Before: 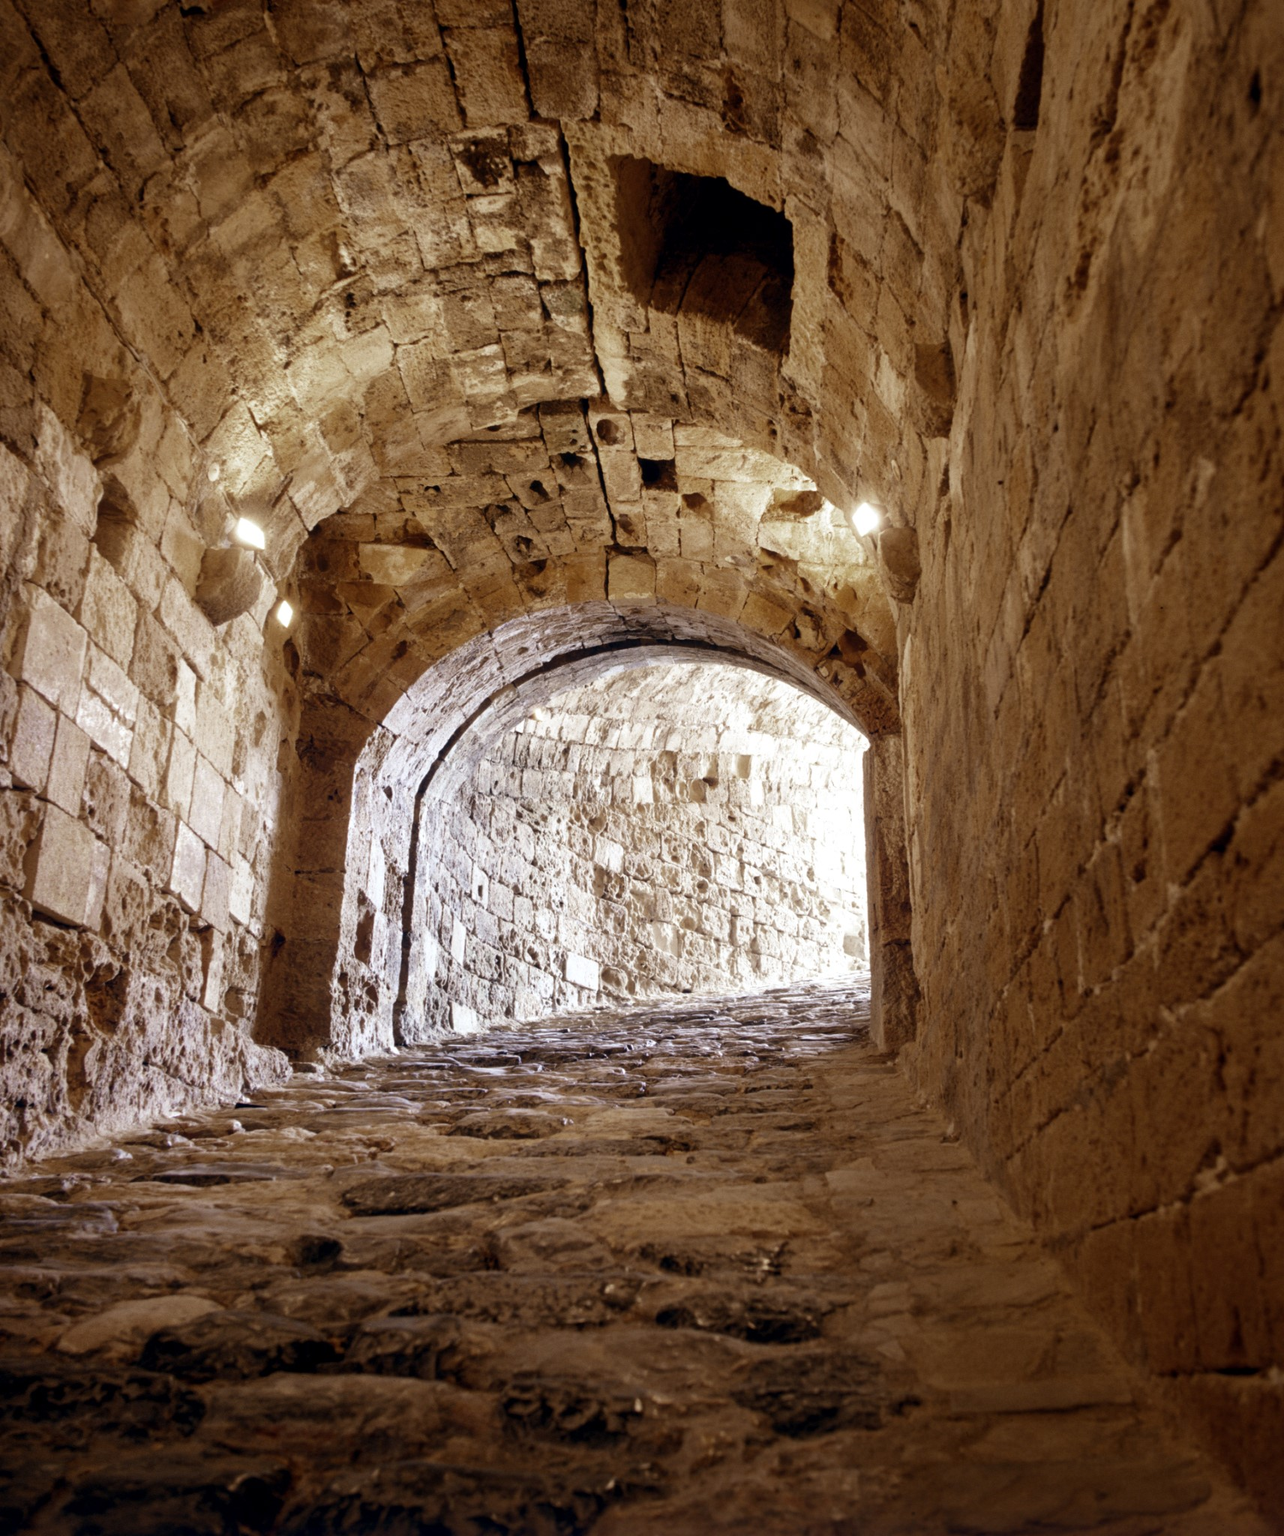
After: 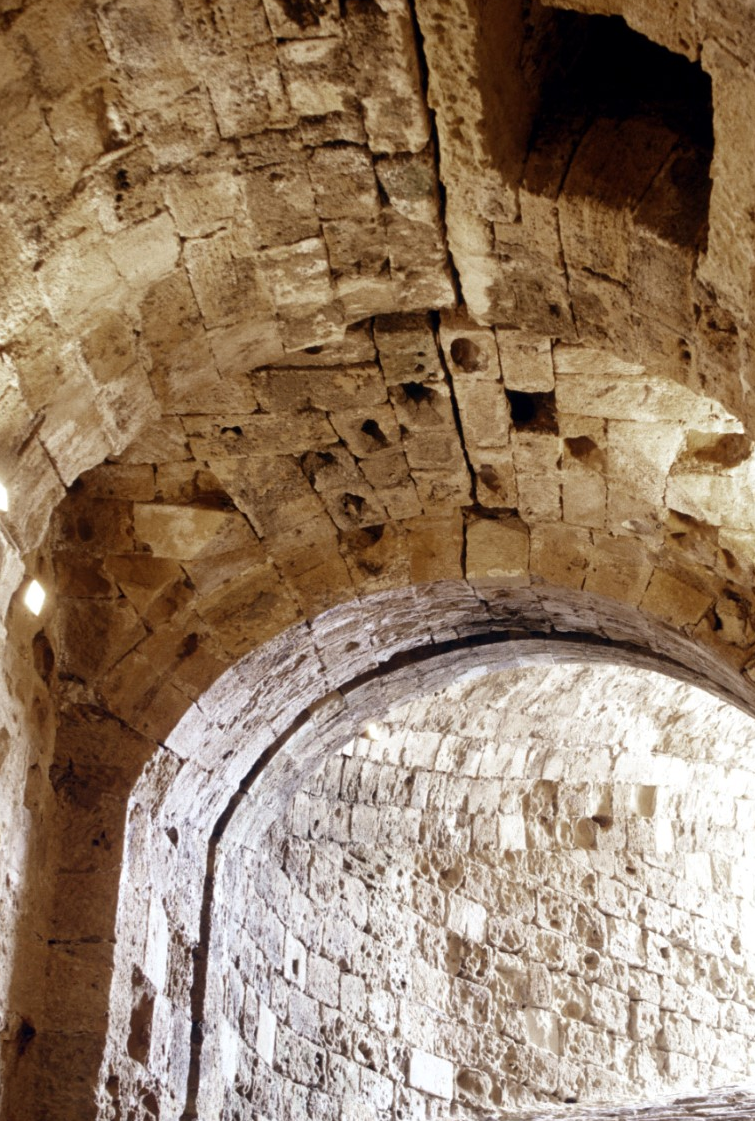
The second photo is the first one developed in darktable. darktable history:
crop: left 20.168%, top 10.829%, right 35.718%, bottom 34.396%
